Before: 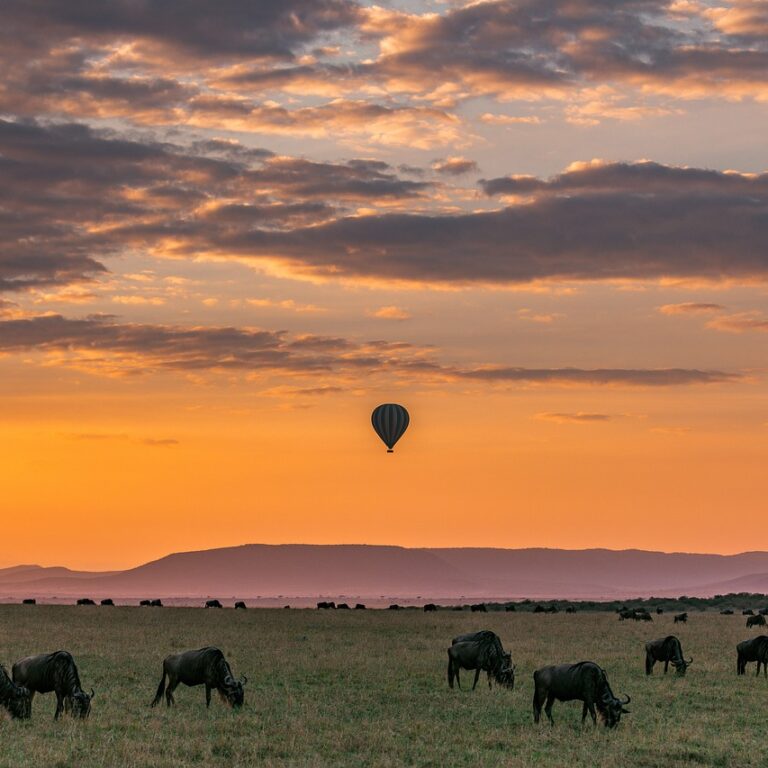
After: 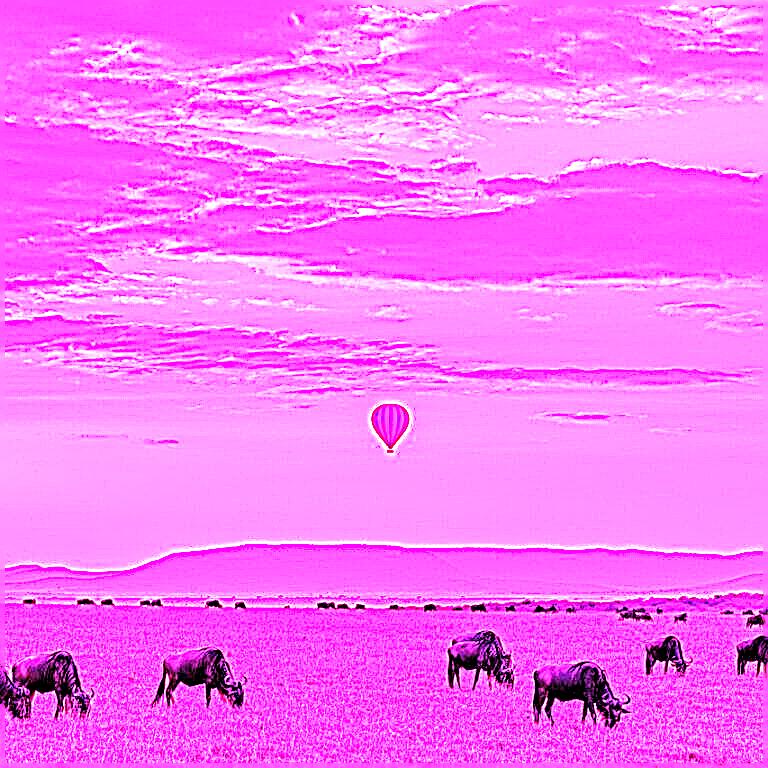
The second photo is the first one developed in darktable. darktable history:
sharpen: on, module defaults
rgb levels: levels [[0.01, 0.419, 0.839], [0, 0.5, 1], [0, 0.5, 1]]
white balance: red 8, blue 8
